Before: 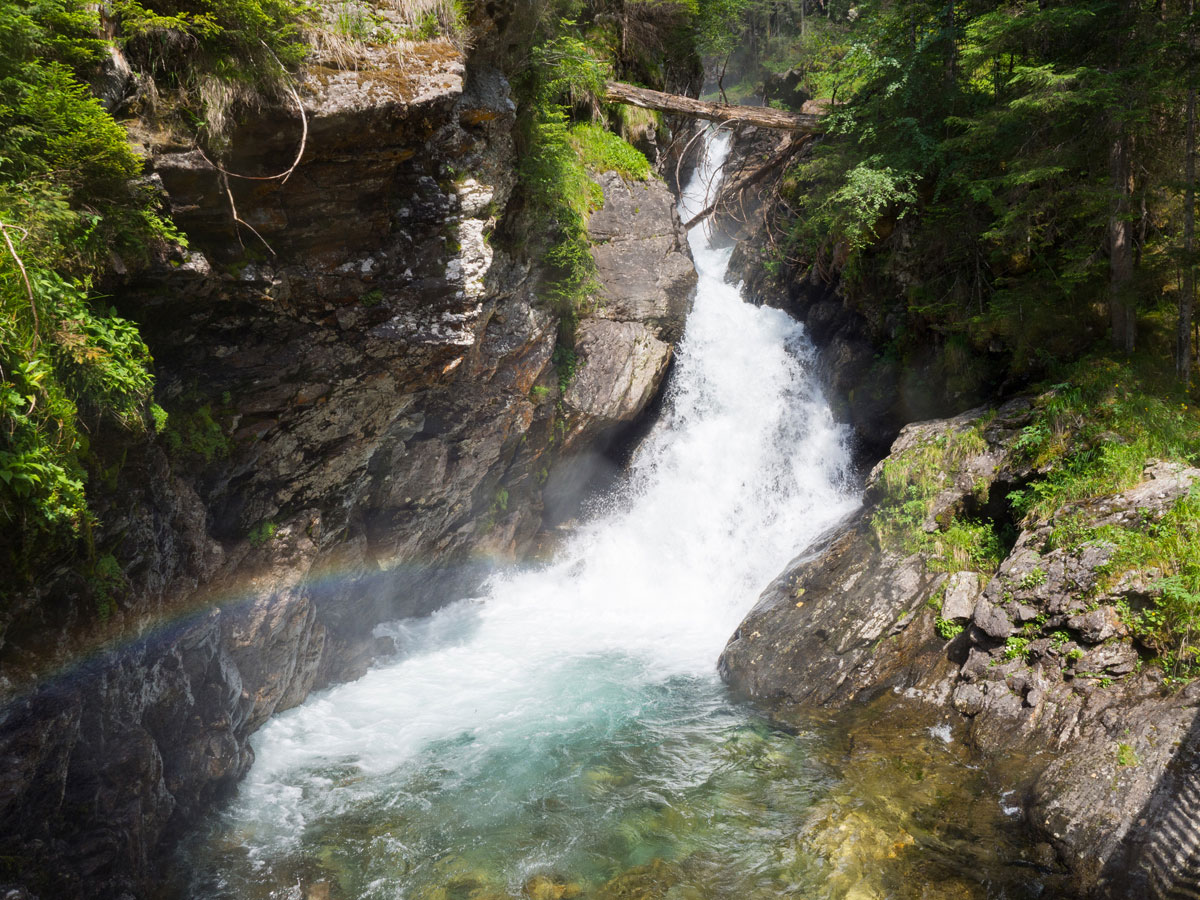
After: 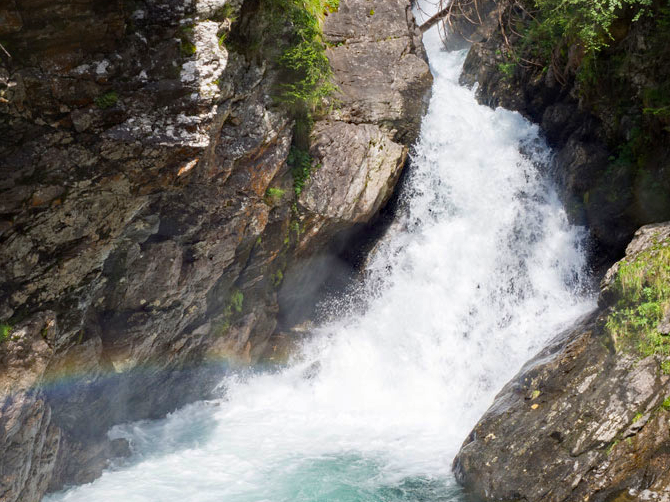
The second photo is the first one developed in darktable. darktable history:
haze removal: strength 0.42, compatibility mode true, adaptive false
crop and rotate: left 22.13%, top 22.054%, right 22.026%, bottom 22.102%
